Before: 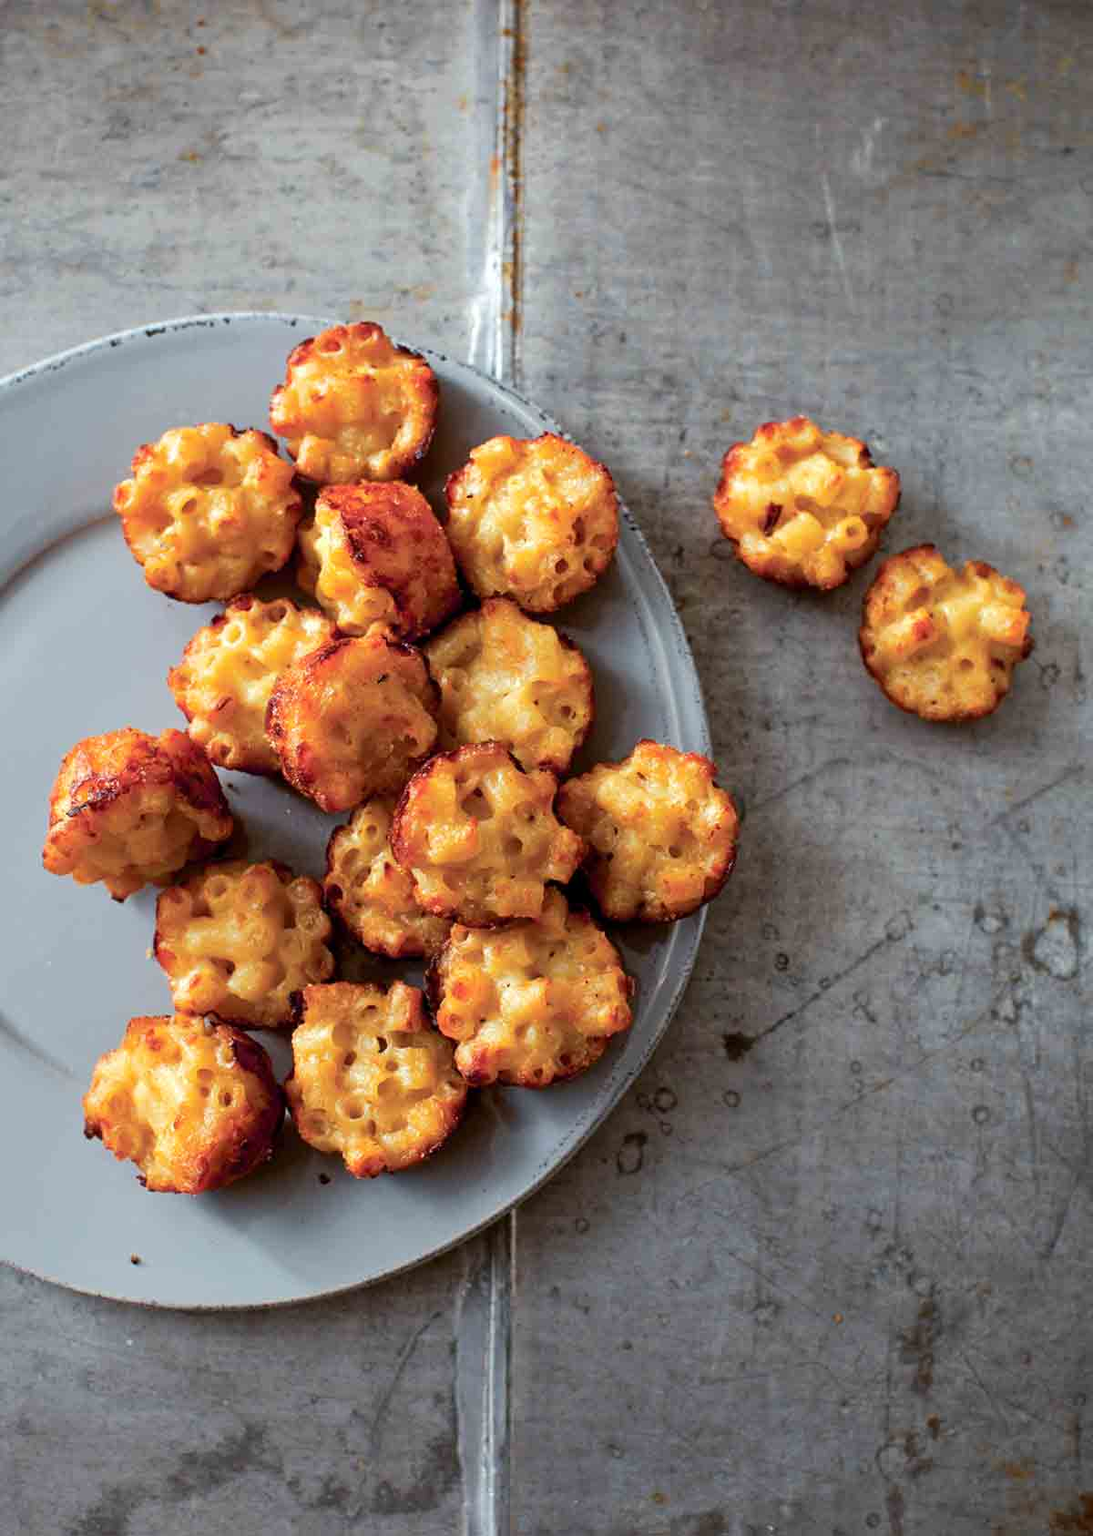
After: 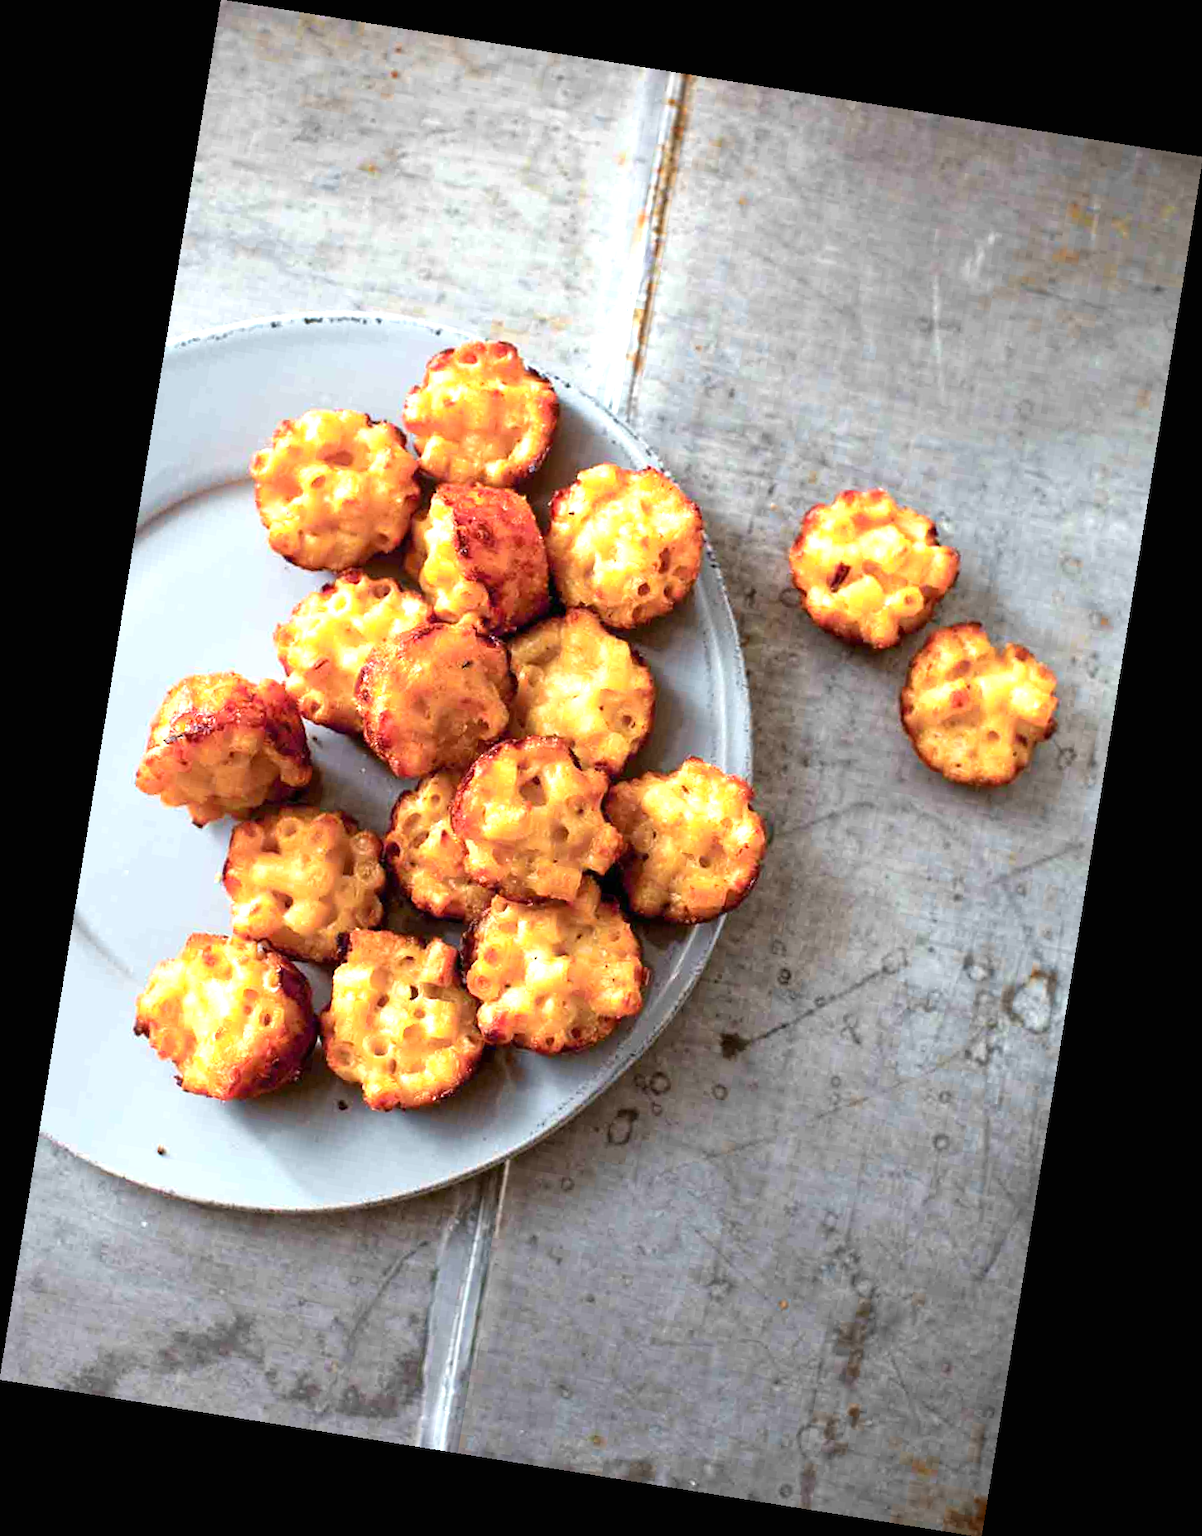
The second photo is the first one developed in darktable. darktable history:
rotate and perspective: rotation 9.12°, automatic cropping off
exposure: black level correction 0, exposure 1 EV, compensate exposure bias true, compensate highlight preservation false
